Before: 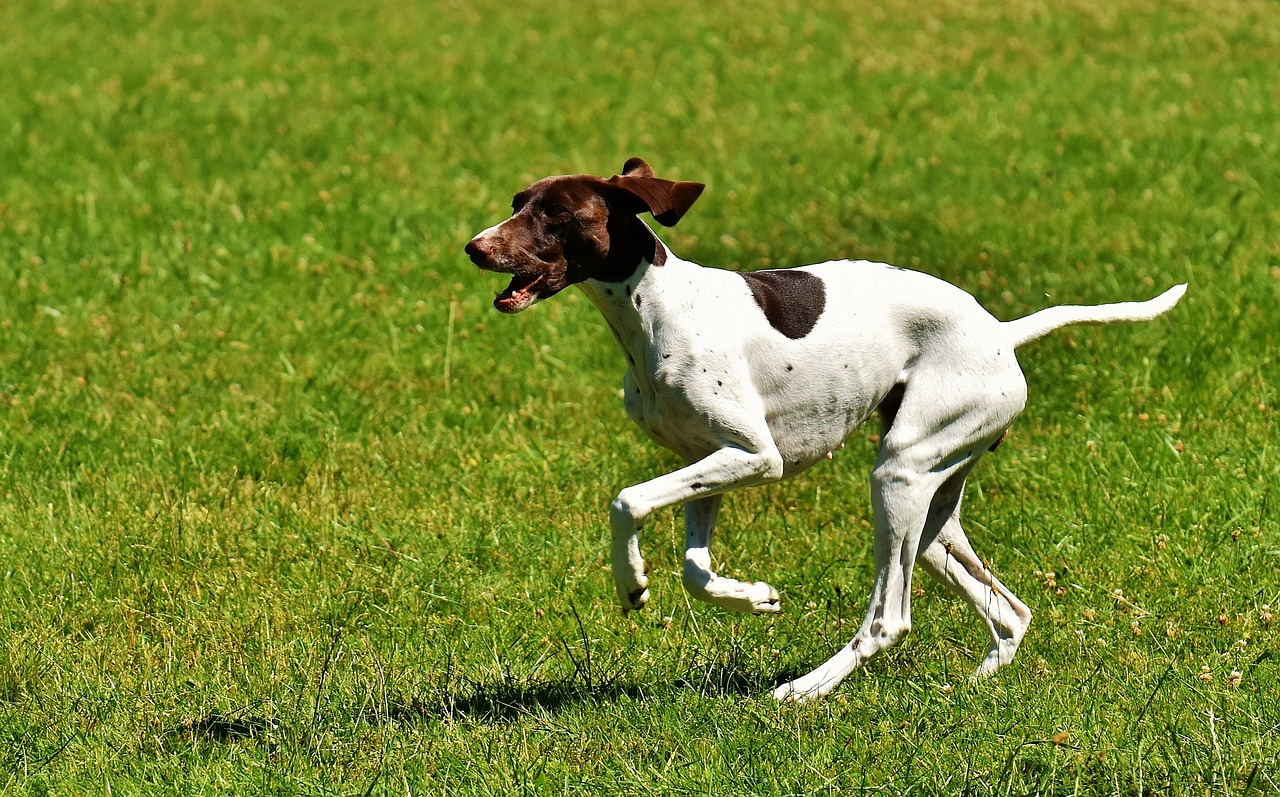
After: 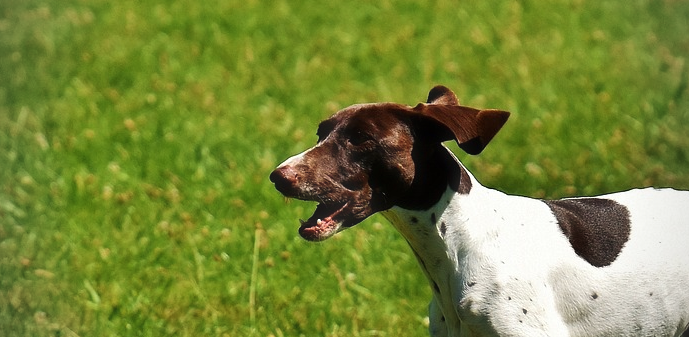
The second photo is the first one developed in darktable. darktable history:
vignetting: fall-off radius 60.92%
haze removal: strength -0.09, adaptive false
crop: left 15.306%, top 9.065%, right 30.789%, bottom 48.638%
